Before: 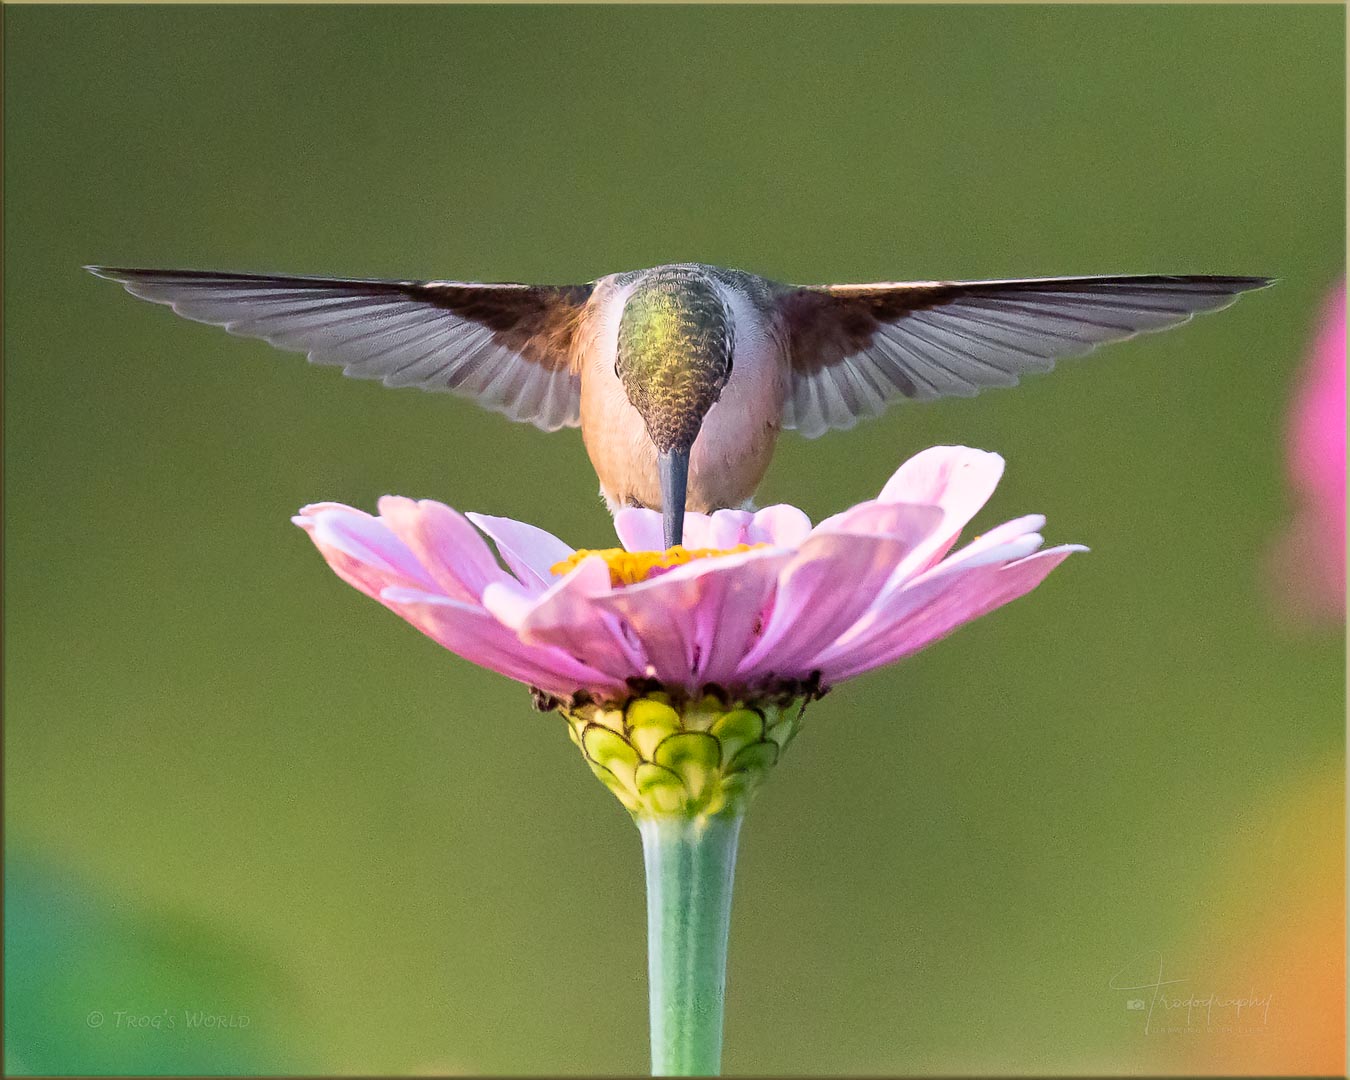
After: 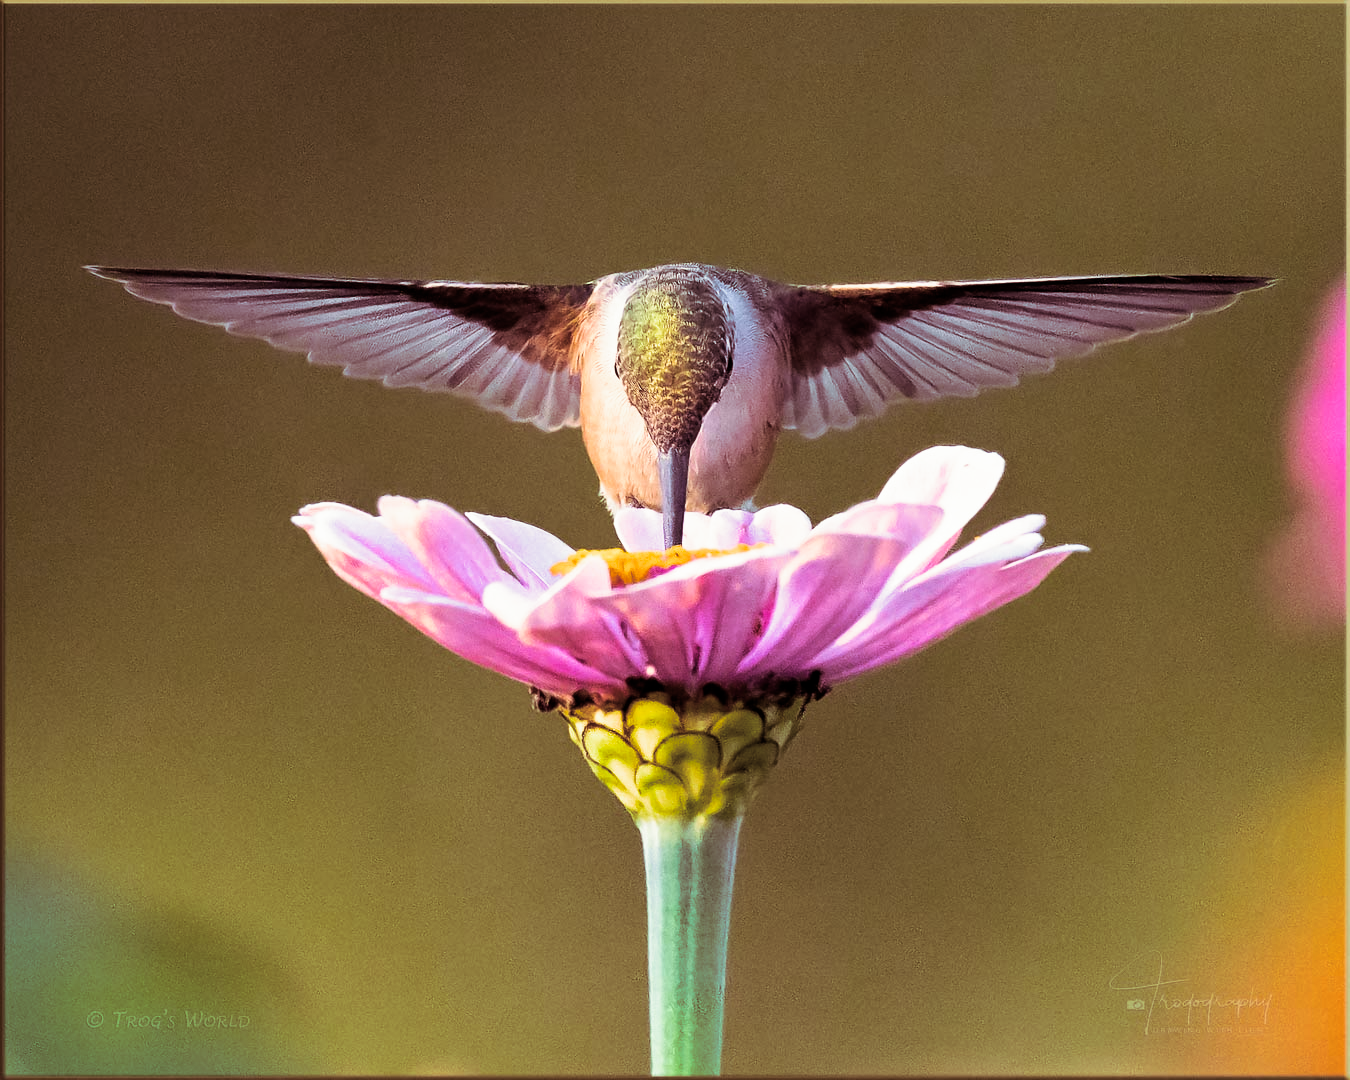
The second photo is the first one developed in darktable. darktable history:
color balance rgb: linear chroma grading › shadows 16%, perceptual saturation grading › global saturation 8%, perceptual saturation grading › shadows 4%, perceptual brilliance grading › global brilliance 2%, perceptual brilliance grading › highlights 8%, perceptual brilliance grading › shadows -4%, global vibrance 16%, saturation formula JzAzBz (2021)
filmic rgb: black relative exposure -12.8 EV, white relative exposure 2.8 EV, threshold 3 EV, target black luminance 0%, hardness 8.54, latitude 70.41%, contrast 1.133, shadows ↔ highlights balance -0.395%, color science v4 (2020), enable highlight reconstruction true
split-toning: shadows › hue 360°
